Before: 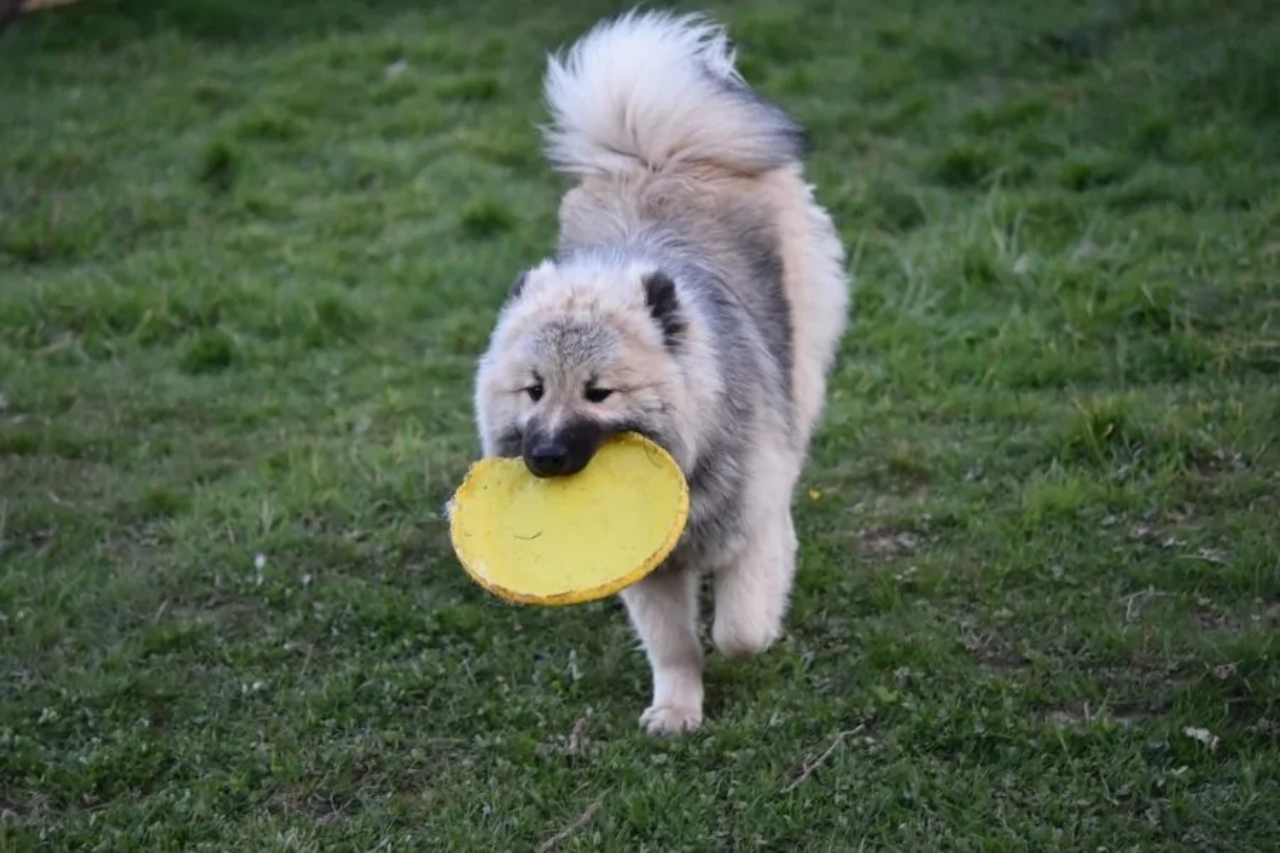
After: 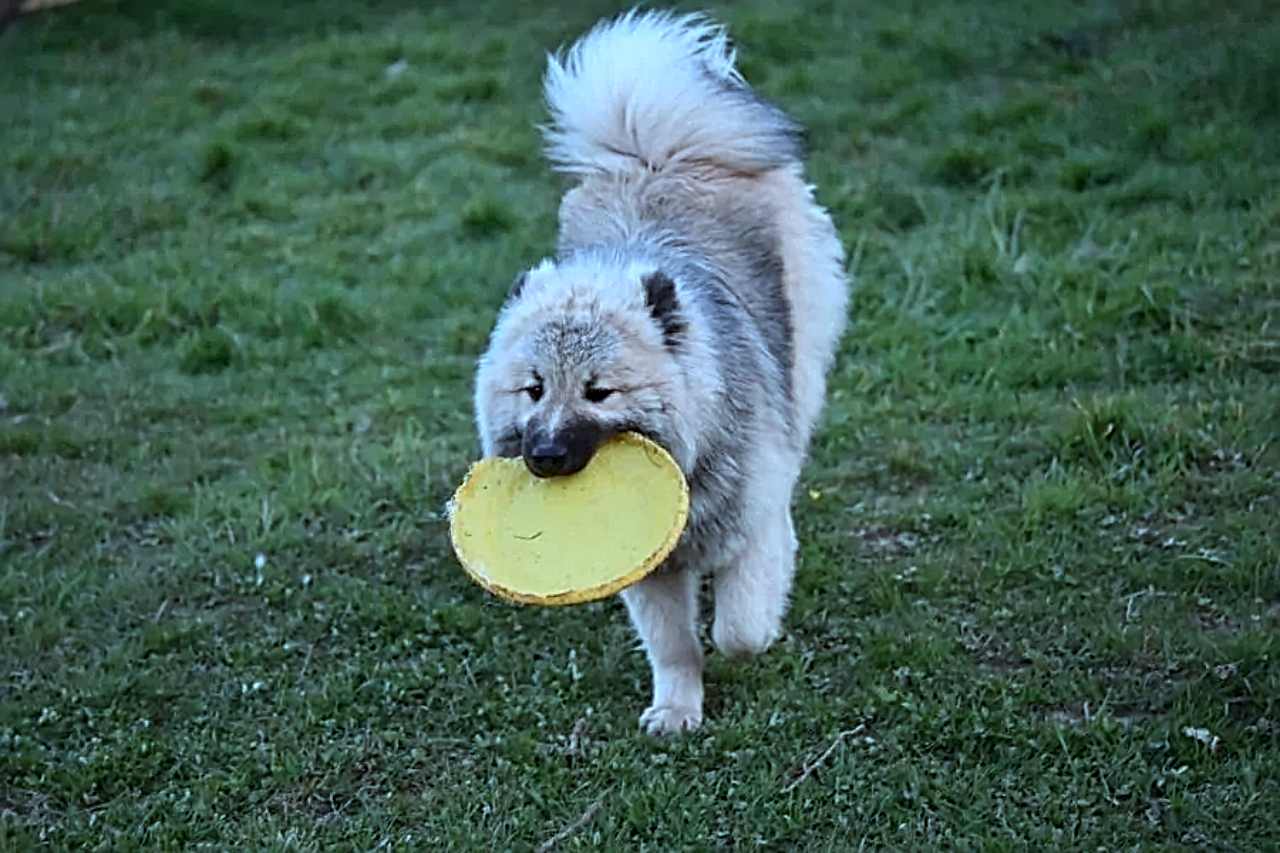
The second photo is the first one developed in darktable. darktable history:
sharpen: radius 2.543, amount 0.636
color correction: highlights a* -10.69, highlights b* -19.19
contrast equalizer: y [[0.5, 0.5, 0.5, 0.539, 0.64, 0.611], [0.5 ×6], [0.5 ×6], [0 ×6], [0 ×6]]
